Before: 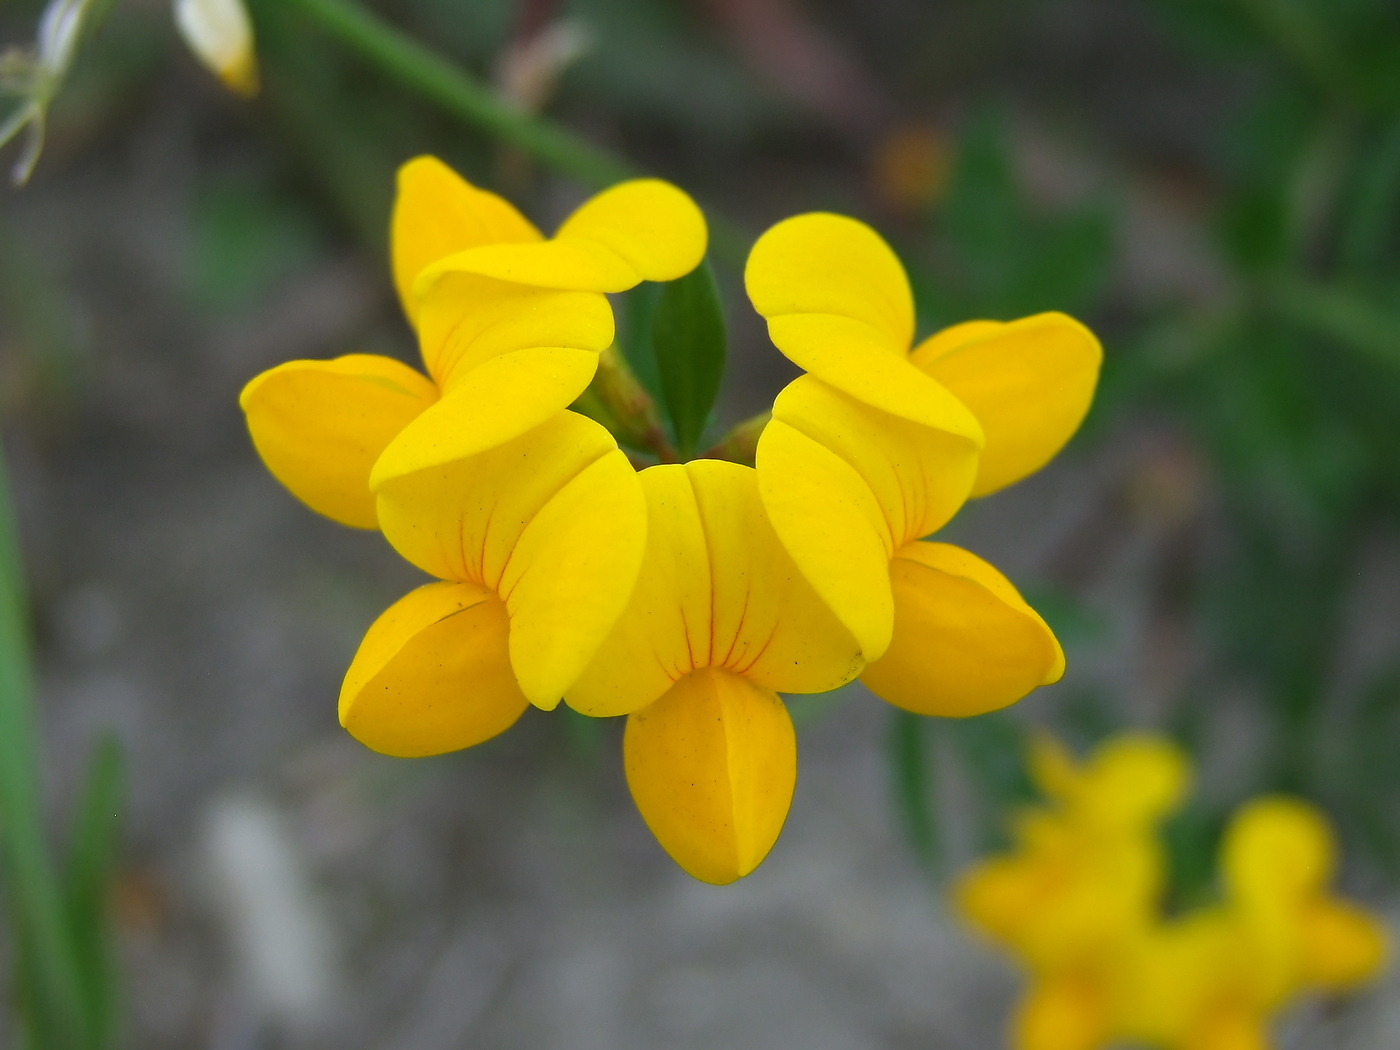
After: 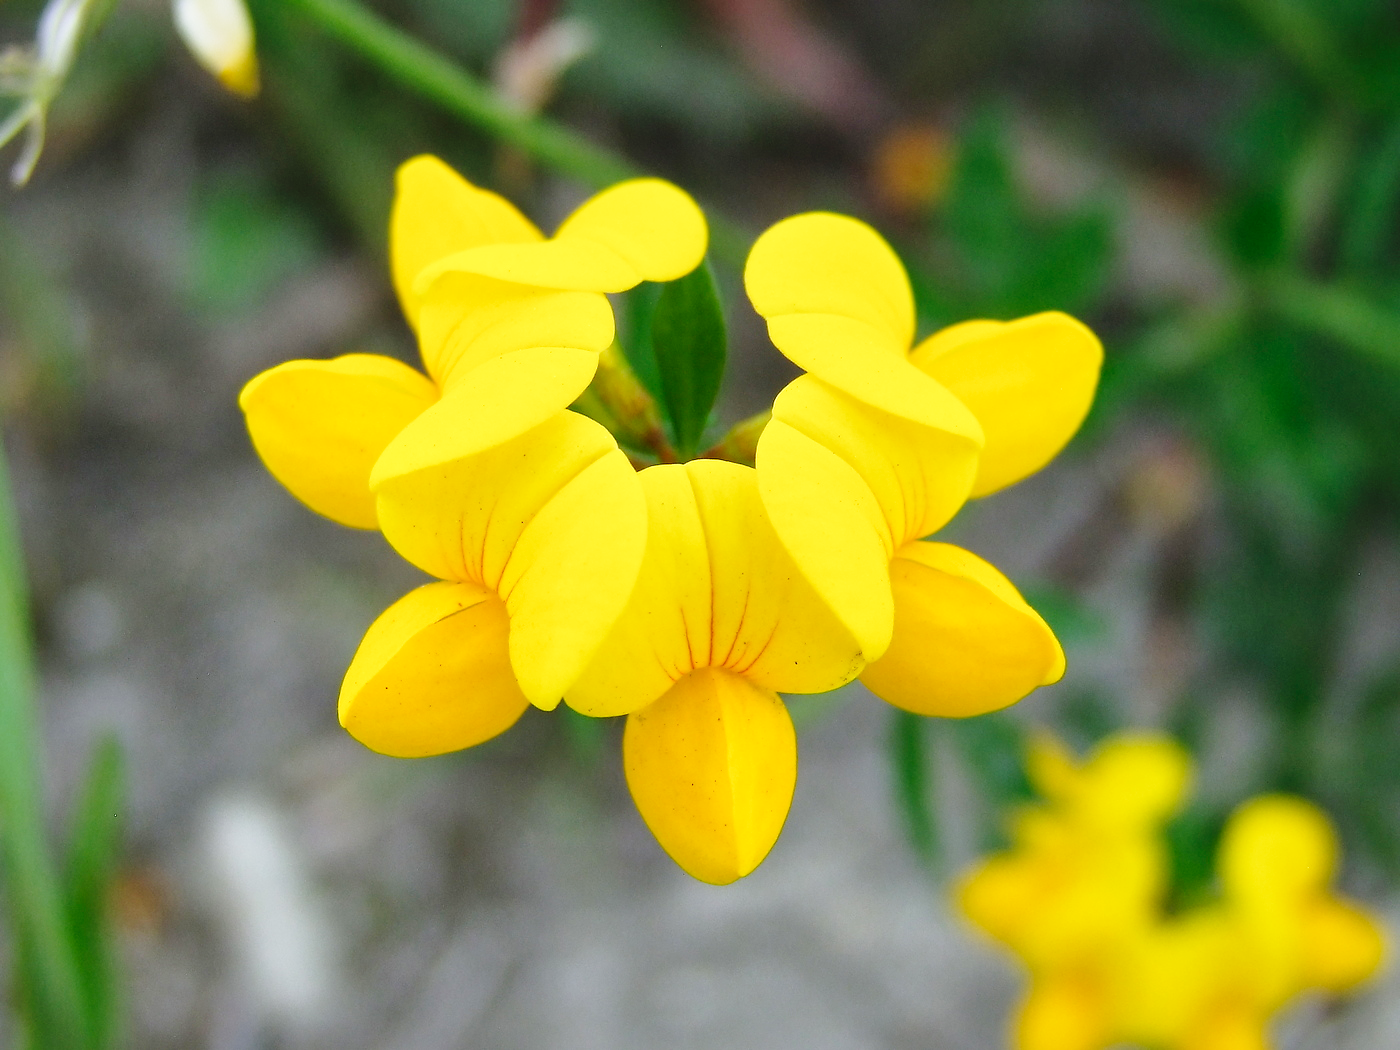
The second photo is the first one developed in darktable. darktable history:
base curve: curves: ch0 [(0, 0) (0.028, 0.03) (0.121, 0.232) (0.46, 0.748) (0.859, 0.968) (1, 1)], preserve colors none
local contrast: mode bilateral grid, contrast 20, coarseness 49, detail 119%, midtone range 0.2
